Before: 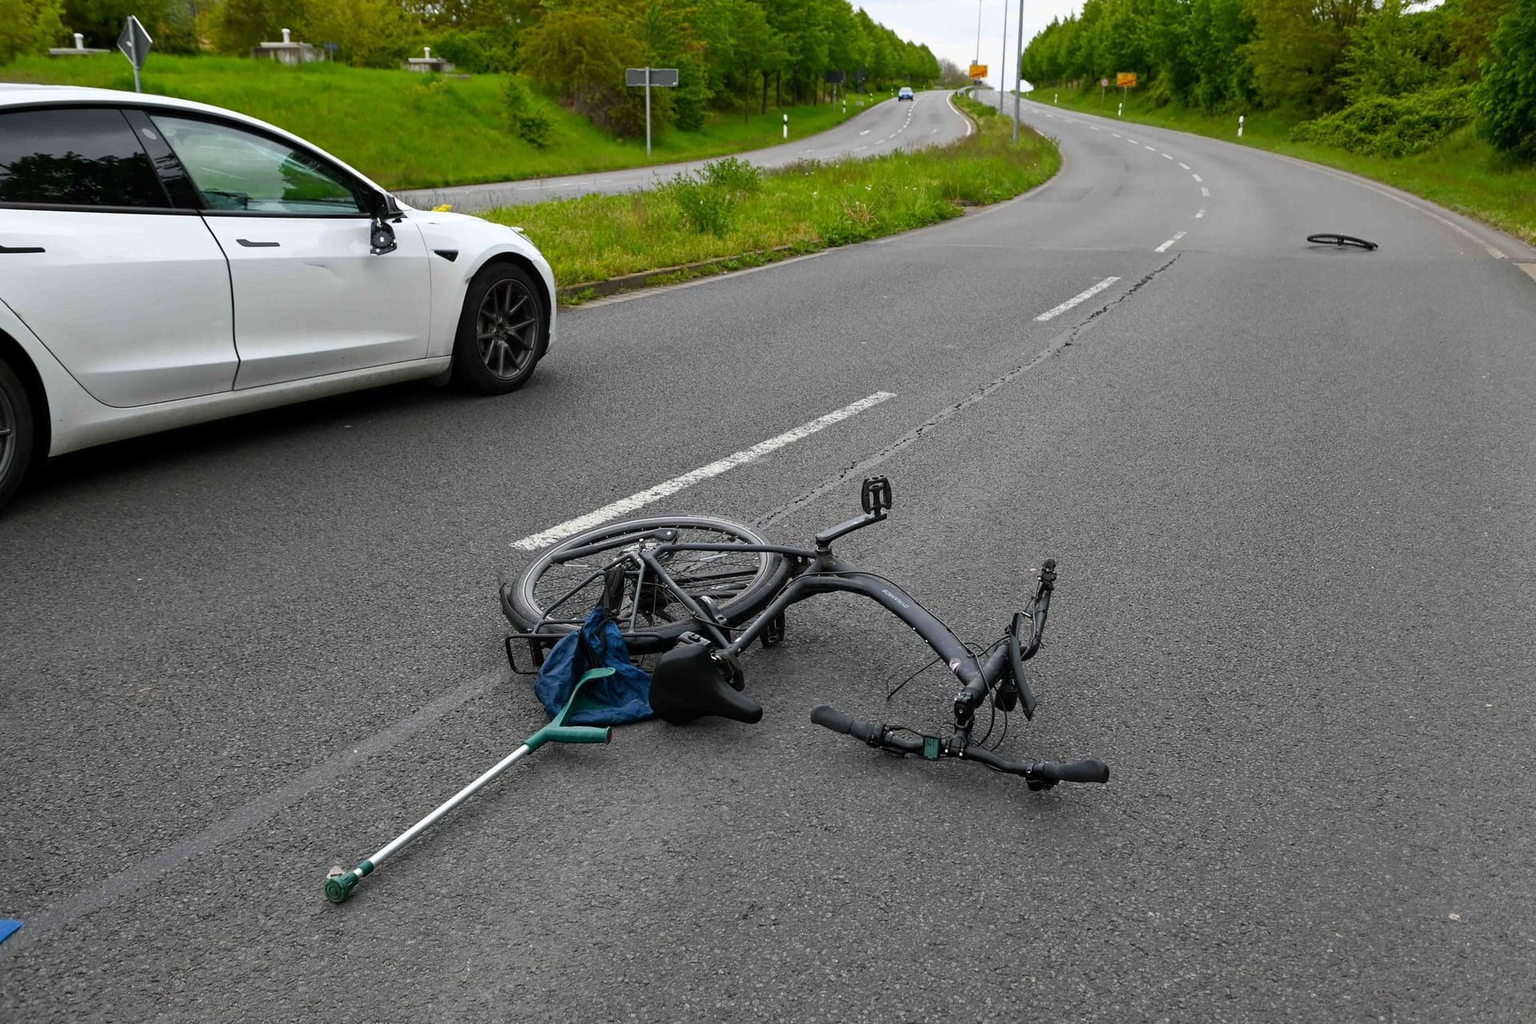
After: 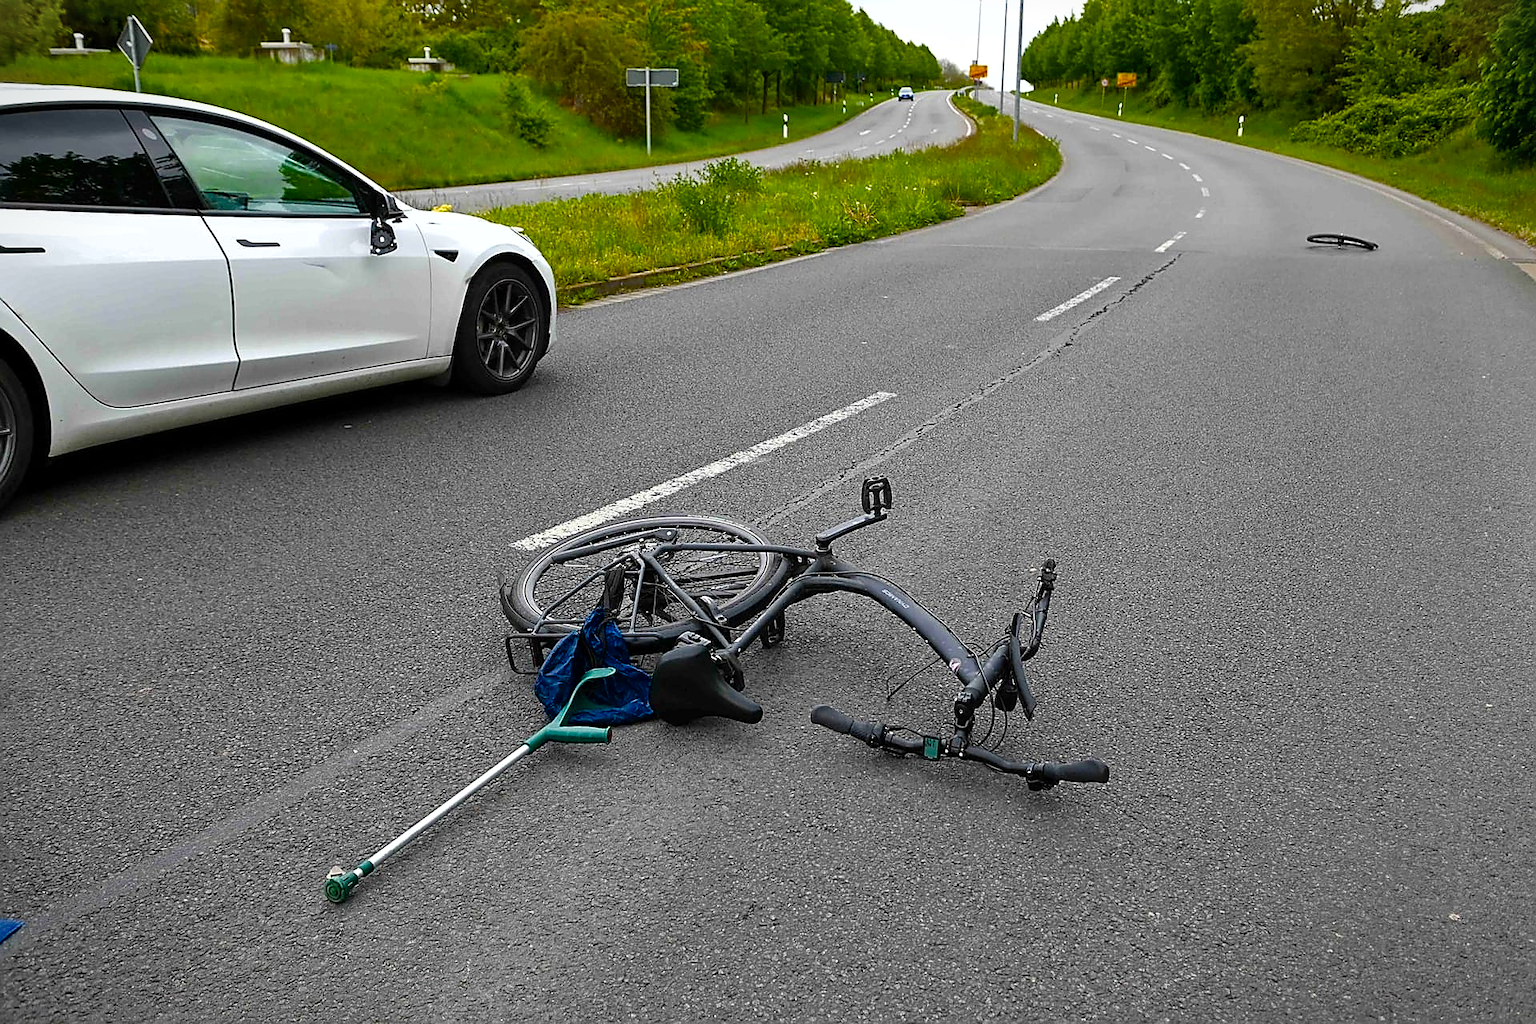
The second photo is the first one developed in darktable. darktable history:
sharpen: radius 1.394, amount 1.238, threshold 0.838
velvia: strength 31.47%, mid-tones bias 0.208
vignetting: fall-off start 100.09%, brightness -0.401, saturation -0.308, width/height ratio 1.32, unbound false
color calibration: illuminant same as pipeline (D50), x 0.346, y 0.358, temperature 4998.38 K
color balance rgb: power › hue 75.14°, perceptual saturation grading › global saturation 20%, perceptual saturation grading › highlights -25.503%, perceptual saturation grading › shadows 23.922%, perceptual brilliance grading › global brilliance 9.483%, saturation formula JzAzBz (2021)
color correction: highlights b* 0.017, saturation 0.779
tone equalizer: on, module defaults
shadows and highlights: soften with gaussian
